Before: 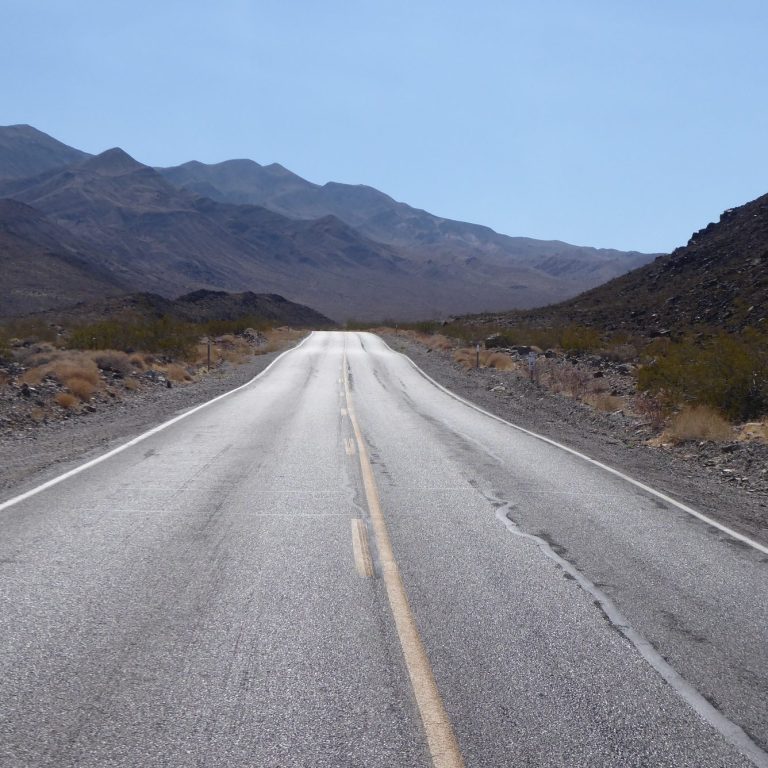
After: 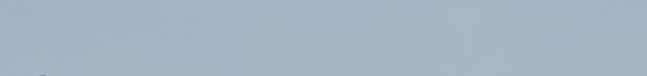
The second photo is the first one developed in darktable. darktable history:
filmic rgb: middle gray luminance 18%, black relative exposure -7.5 EV, white relative exposure 8.5 EV, threshold 6 EV, target black luminance 0%, hardness 2.23, latitude 18.37%, contrast 0.878, highlights saturation mix 5%, shadows ↔ highlights balance 10.15%, add noise in highlights 0, preserve chrominance no, color science v3 (2019), use custom middle-gray values true, iterations of high-quality reconstruction 0, contrast in highlights soft, enable highlight reconstruction true
color zones: curves: ch0 [(0, 0.5) (0.125, 0.4) (0.25, 0.5) (0.375, 0.4) (0.5, 0.4) (0.625, 0.6) (0.75, 0.6) (0.875, 0.5)]; ch1 [(0, 0.35) (0.125, 0.45) (0.25, 0.35) (0.375, 0.35) (0.5, 0.35) (0.625, 0.35) (0.75, 0.45) (0.875, 0.35)]; ch2 [(0, 0.6) (0.125, 0.5) (0.25, 0.5) (0.375, 0.6) (0.5, 0.6) (0.625, 0.5) (0.75, 0.5) (0.875, 0.5)]
crop and rotate: left 9.644%, top 9.491%, right 6.021%, bottom 80.509%
